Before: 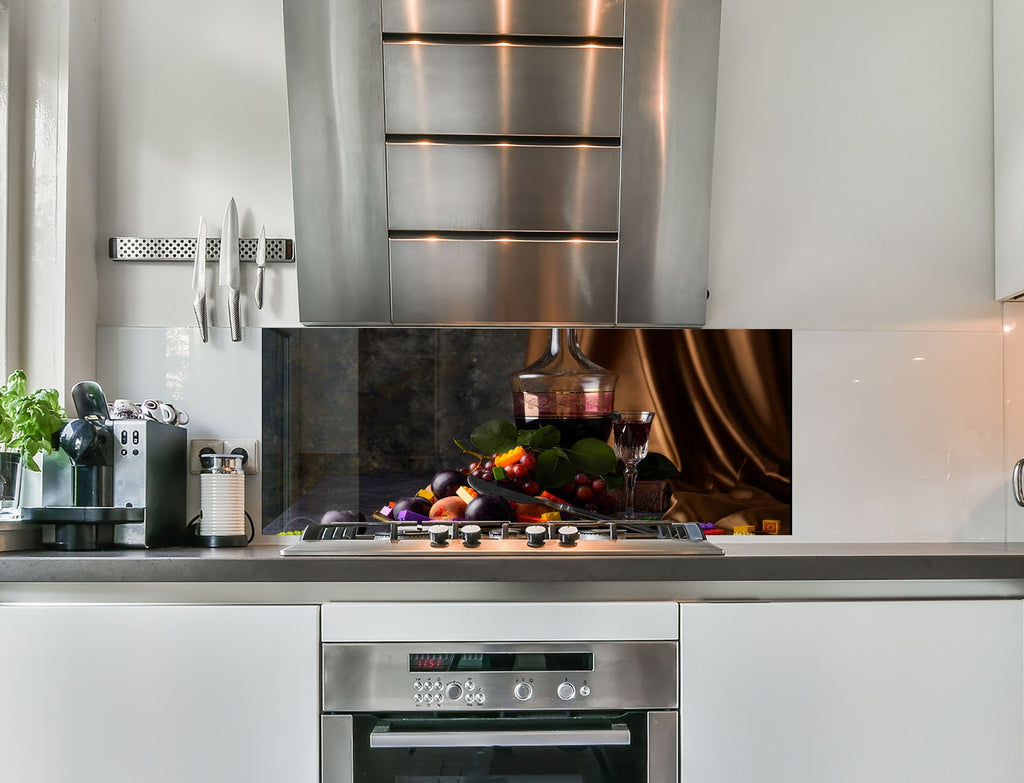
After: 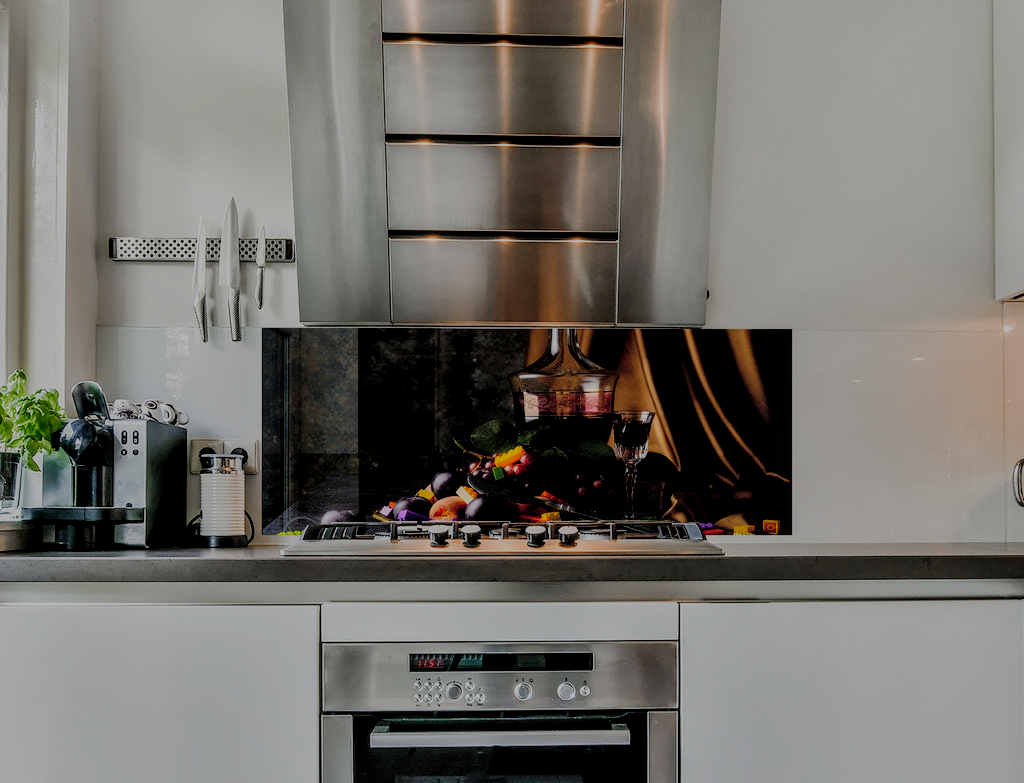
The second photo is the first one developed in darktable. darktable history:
contrast brightness saturation: brightness 0.13
local contrast: on, module defaults
exposure: exposure -1.001 EV, compensate highlight preservation false
filmic rgb: middle gray luminance 17.76%, black relative exposure -7.51 EV, white relative exposure 8.5 EV, target black luminance 0%, hardness 2.23, latitude 17.42%, contrast 0.878, highlights saturation mix 5.93%, shadows ↔ highlights balance 10.72%, preserve chrominance no, color science v5 (2021)
